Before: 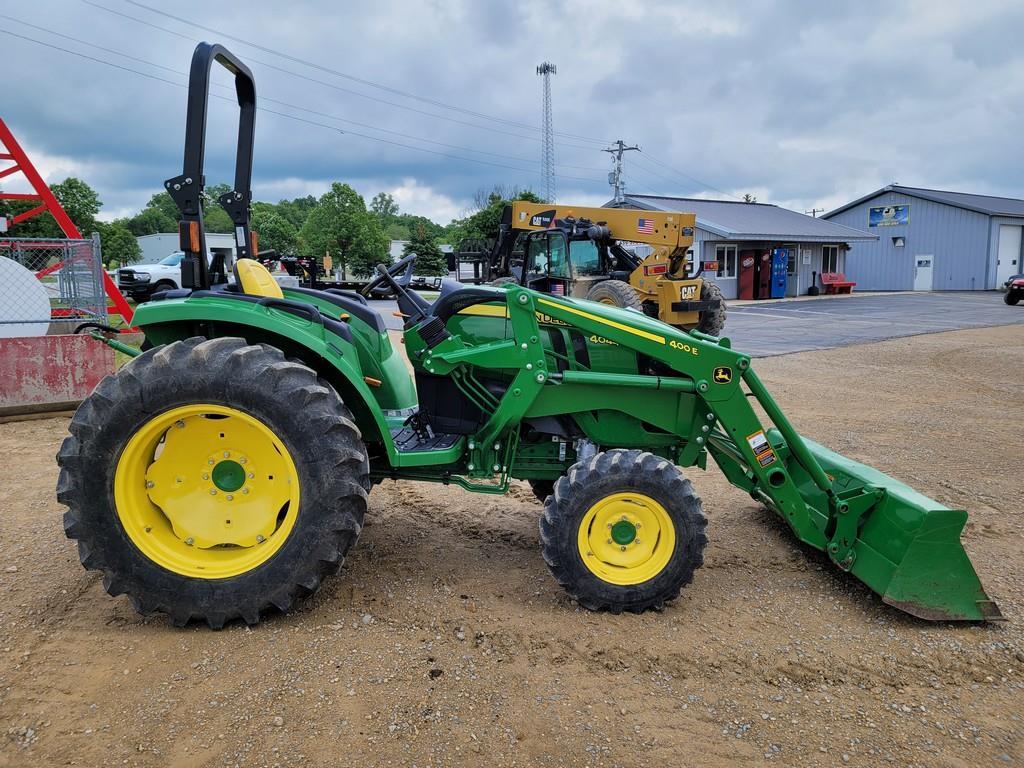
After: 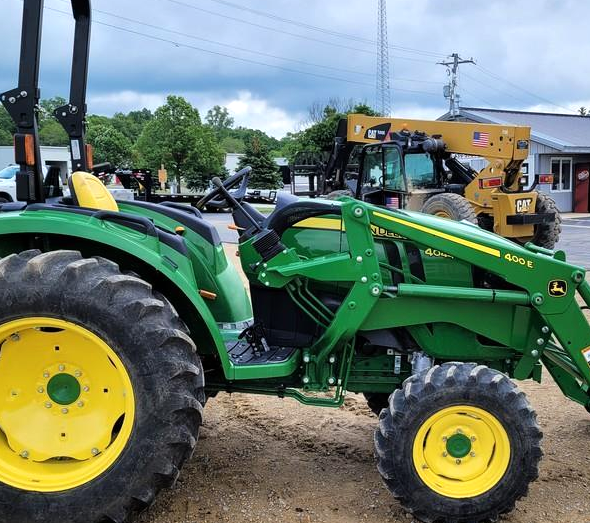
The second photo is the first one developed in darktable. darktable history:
shadows and highlights: shadows 11.26, white point adjustment 1.27, highlights -0.689, soften with gaussian
crop: left 16.207%, top 11.4%, right 26.147%, bottom 20.436%
tone equalizer: -8 EV -0.439 EV, -7 EV -0.428 EV, -6 EV -0.325 EV, -5 EV -0.185 EV, -3 EV 0.223 EV, -2 EV 0.312 EV, -1 EV 0.386 EV, +0 EV 0.423 EV, mask exposure compensation -0.493 EV
